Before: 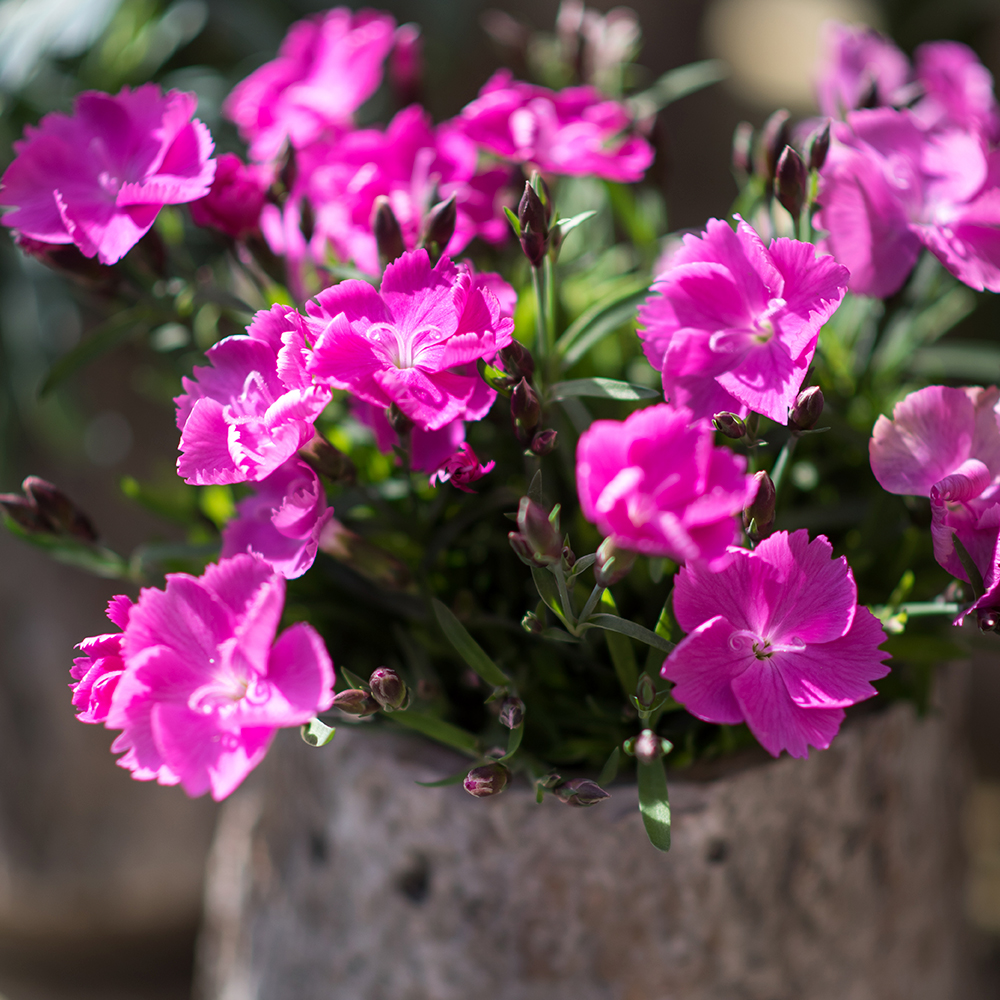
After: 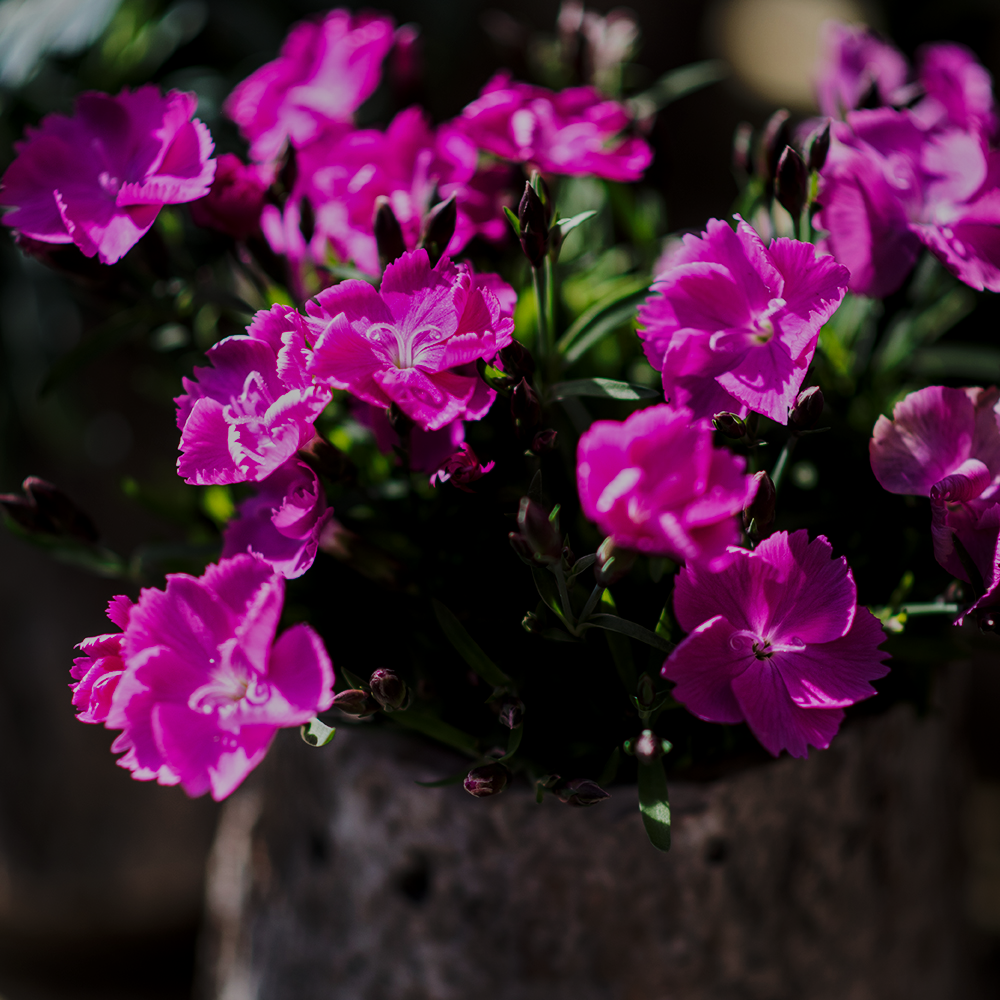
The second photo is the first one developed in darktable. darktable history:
local contrast: on, module defaults
tone equalizer: -8 EV -2 EV, -7 EV -2 EV, -6 EV -2 EV, -5 EV -2 EV, -4 EV -2 EV, -3 EV -2 EV, -2 EV -2 EV, -1 EV -1.63 EV, +0 EV -2 EV
base curve: curves: ch0 [(0, 0) (0.036, 0.025) (0.121, 0.166) (0.206, 0.329) (0.605, 0.79) (1, 1)], preserve colors none
